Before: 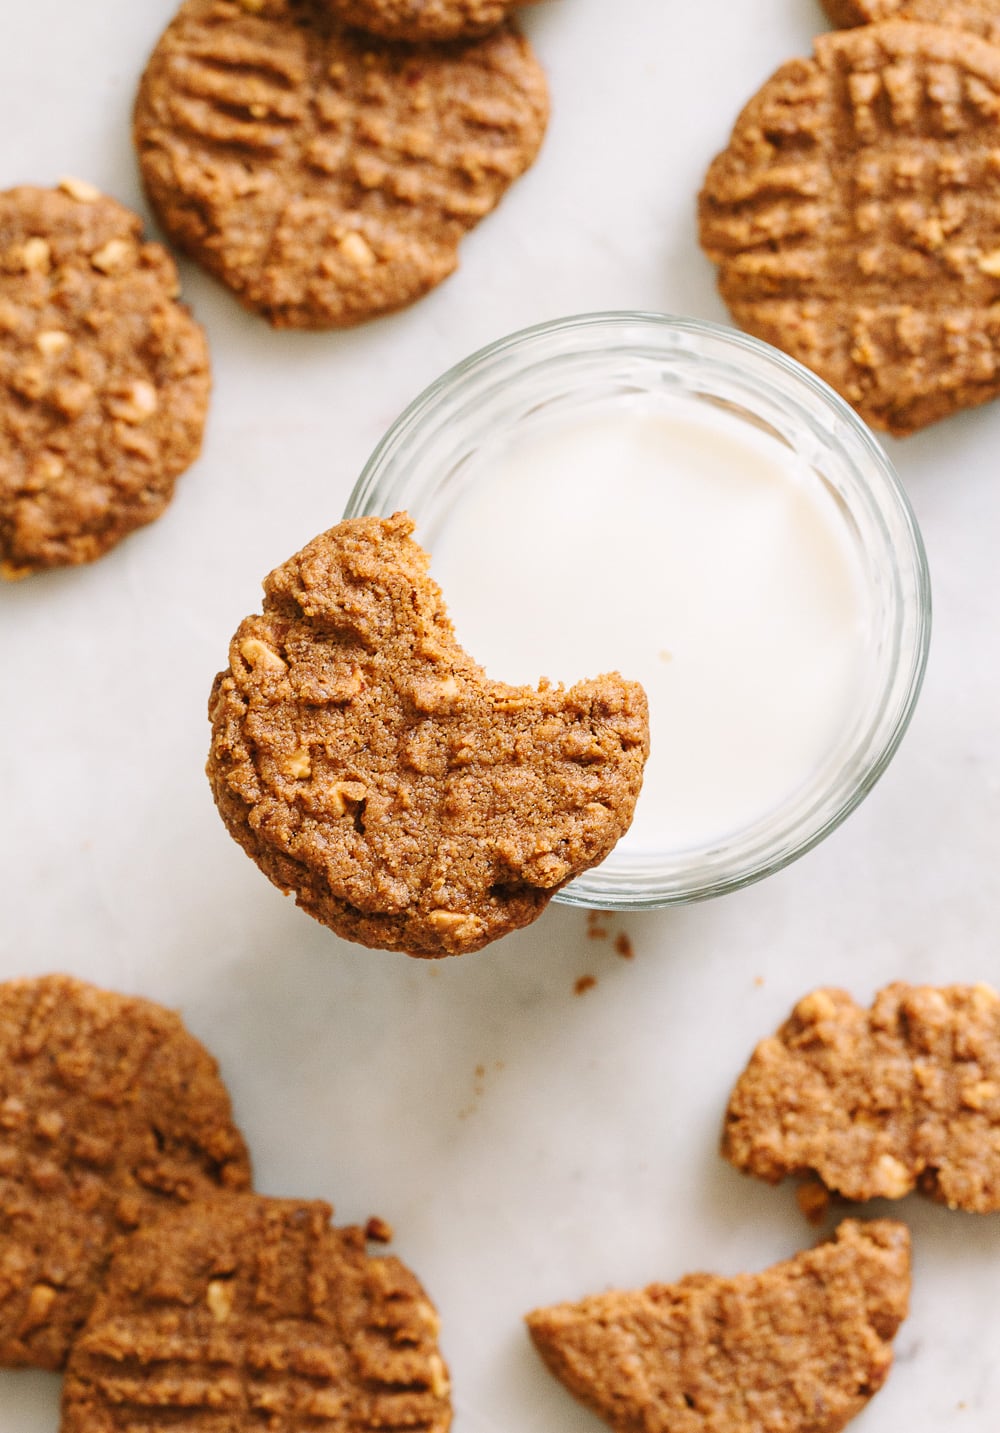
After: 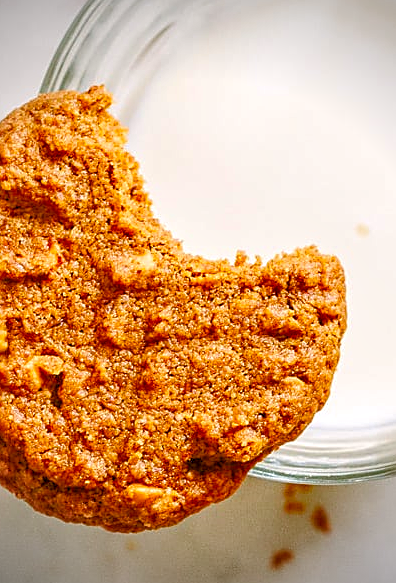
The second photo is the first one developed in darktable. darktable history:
crop: left 30.366%, top 29.743%, right 29.95%, bottom 29.504%
color correction: highlights b* 0.062, saturation 1.34
tone equalizer: -7 EV 0.159 EV, -6 EV 0.627 EV, -5 EV 1.17 EV, -4 EV 1.36 EV, -3 EV 1.17 EV, -2 EV 0.6 EV, -1 EV 0.163 EV
sharpen: amount 0.469
vignetting: width/height ratio 1.095
local contrast: highlights 99%, shadows 89%, detail 160%, midtone range 0.2
color balance rgb: perceptual saturation grading › global saturation 20%, perceptual saturation grading › highlights -25.735%, perceptual saturation grading › shadows 49.526%, global vibrance 27.014%
